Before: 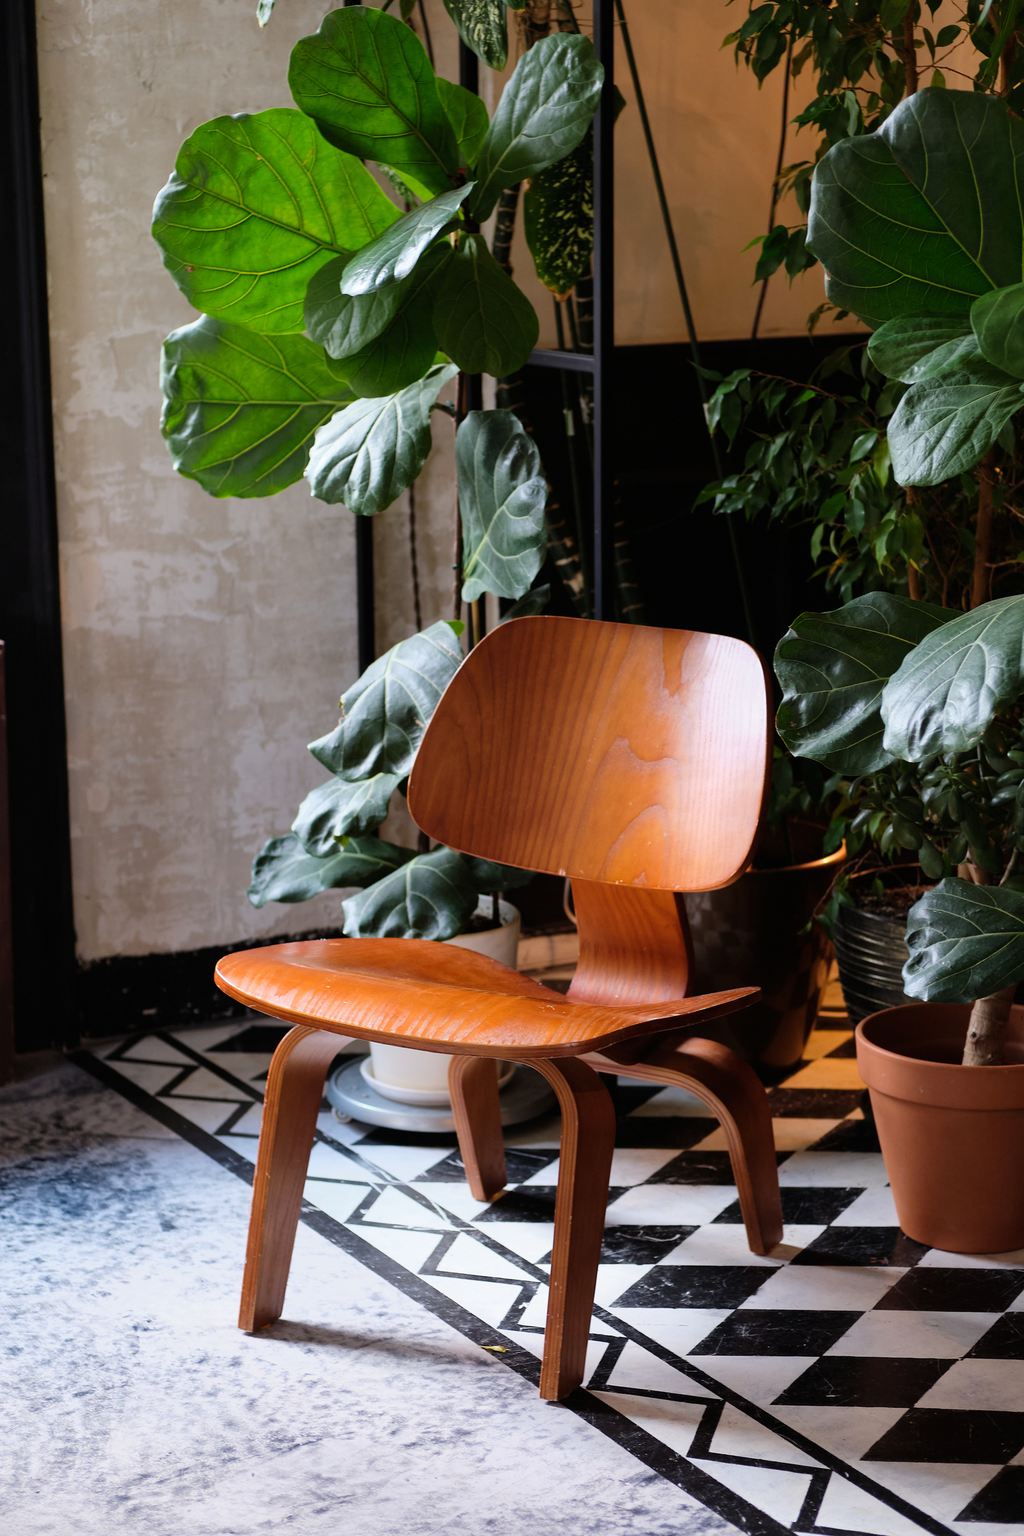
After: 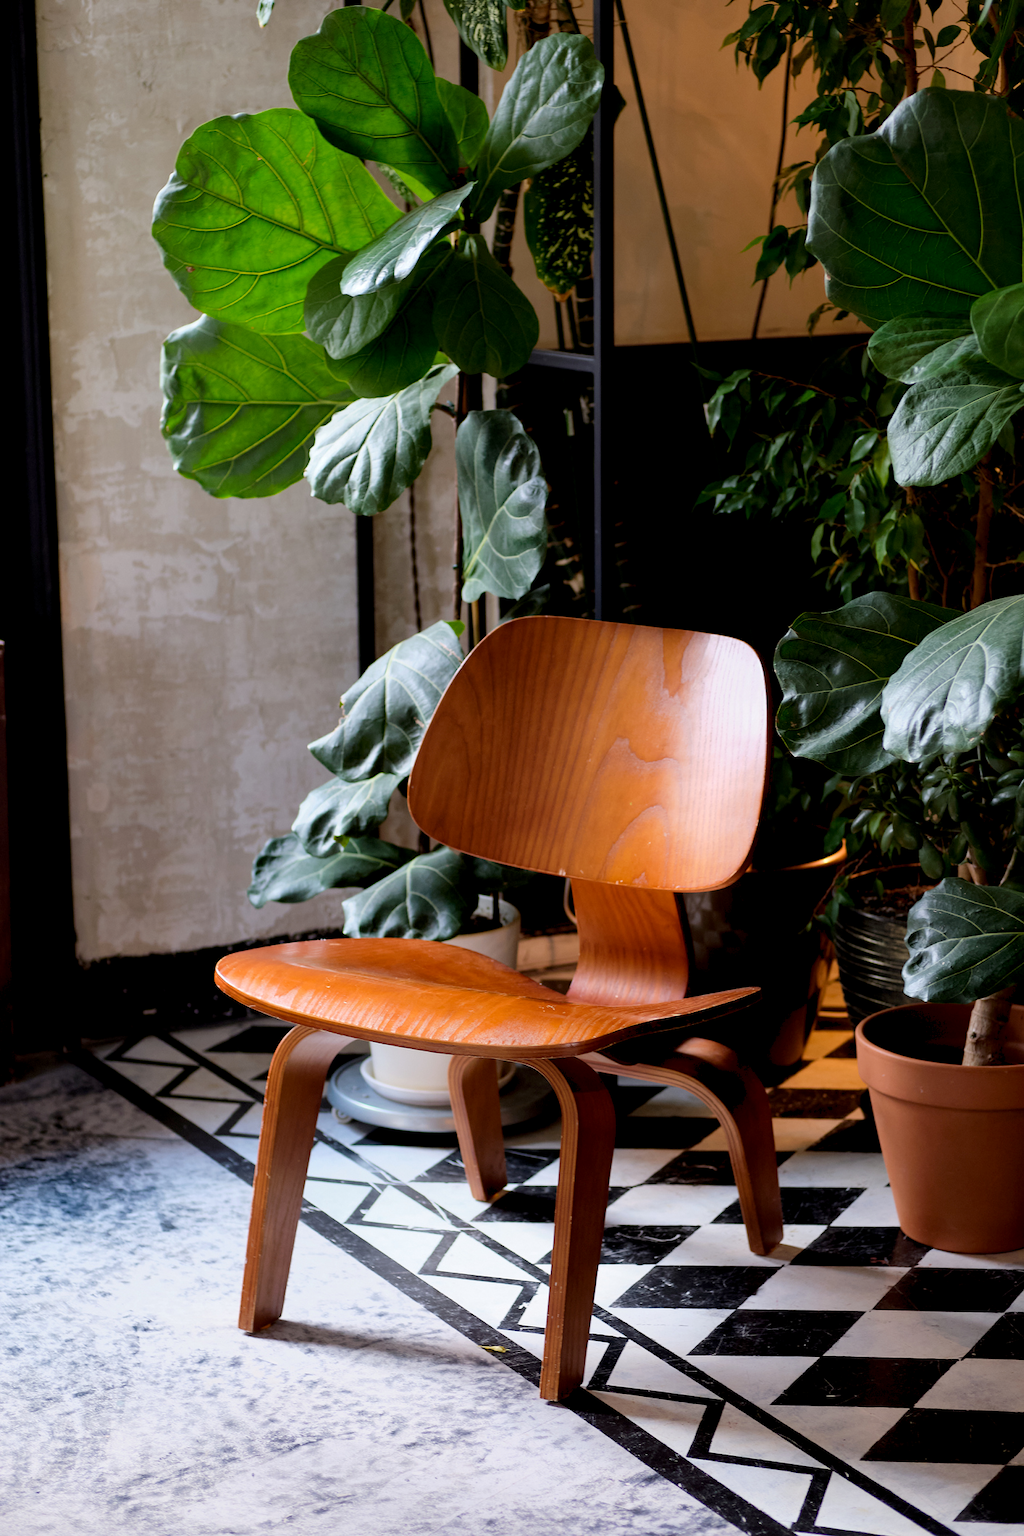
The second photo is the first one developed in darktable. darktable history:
exposure: black level correction 0.005, exposure 0.004 EV, compensate exposure bias true, compensate highlight preservation false
